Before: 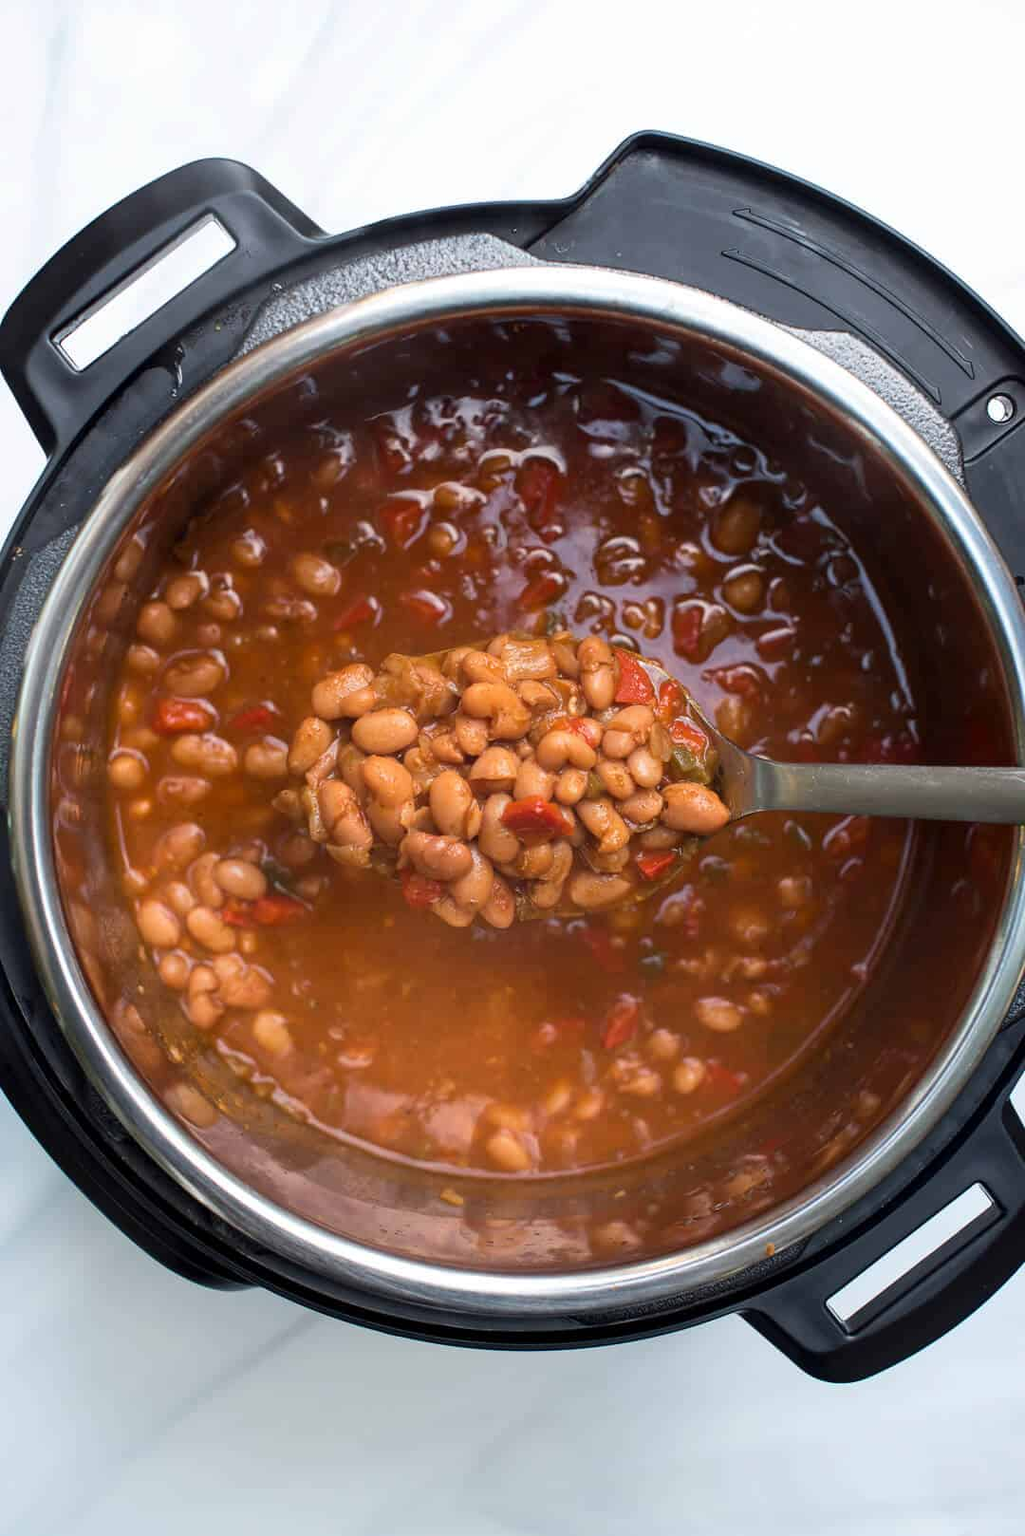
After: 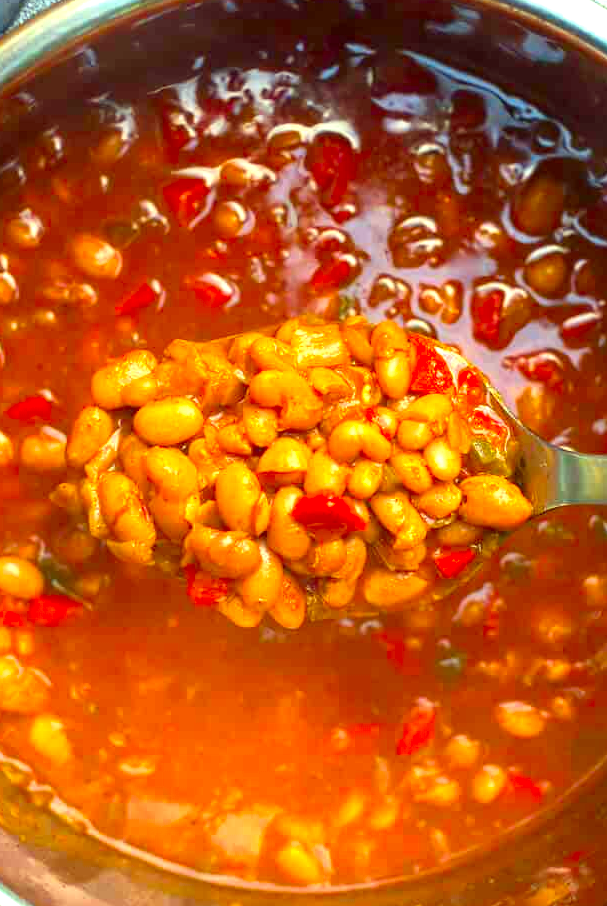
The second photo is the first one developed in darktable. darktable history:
crop and rotate: left 21.961%, top 21.621%, right 21.816%, bottom 22.378%
color correction: highlights a* -10.78, highlights b* 9.93, saturation 1.72
exposure: black level correction 0, exposure 1 EV, compensate highlight preservation false
